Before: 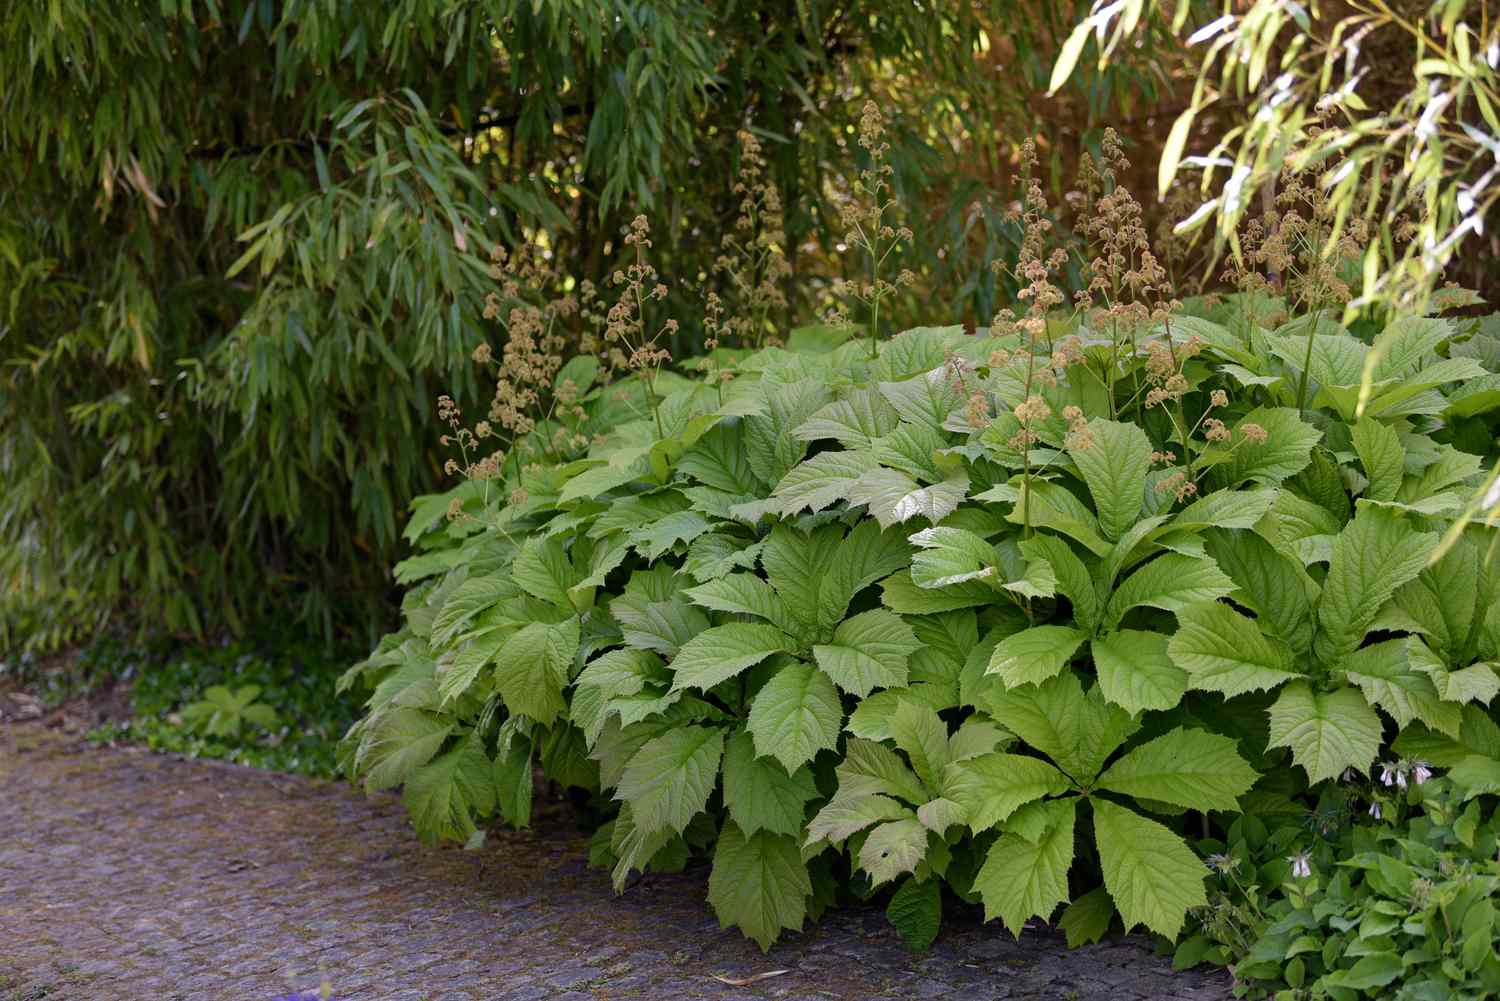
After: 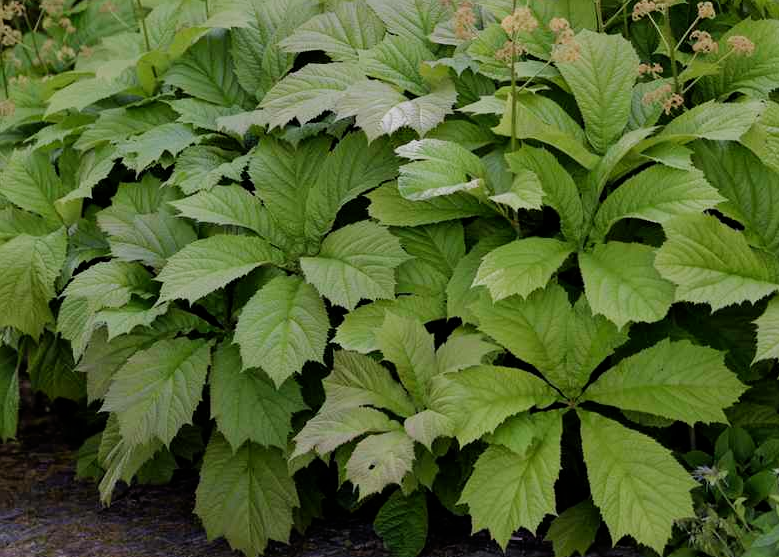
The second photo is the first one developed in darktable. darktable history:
crop: left 34.257%, top 38.841%, right 13.806%, bottom 5.479%
filmic rgb: black relative exposure -7.65 EV, white relative exposure 4.56 EV, hardness 3.61
